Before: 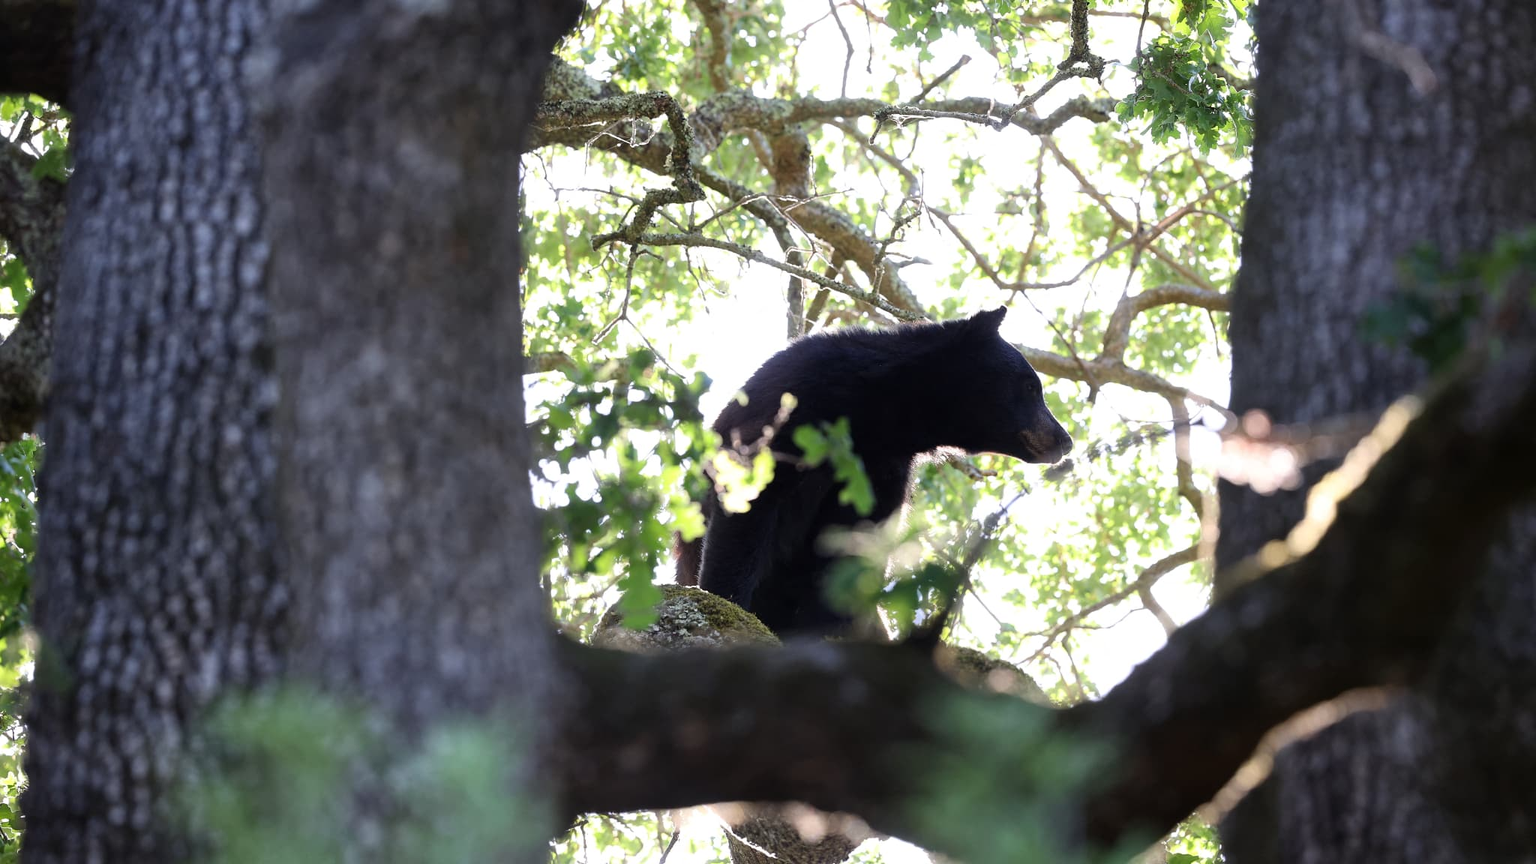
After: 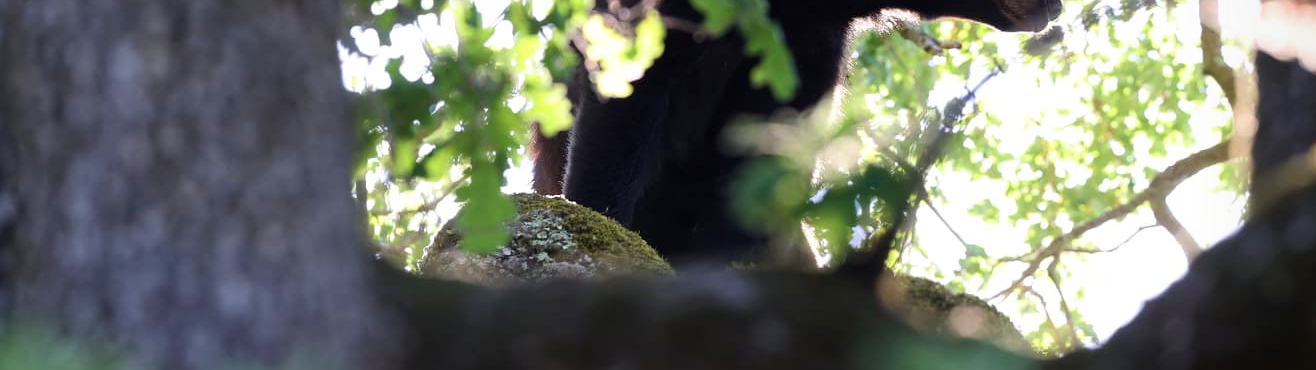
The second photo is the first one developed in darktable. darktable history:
velvia: on, module defaults
vignetting: fall-off radius 60.84%, brightness -0.3, saturation -0.055
crop: left 18.003%, top 50.945%, right 17.696%, bottom 16.915%
